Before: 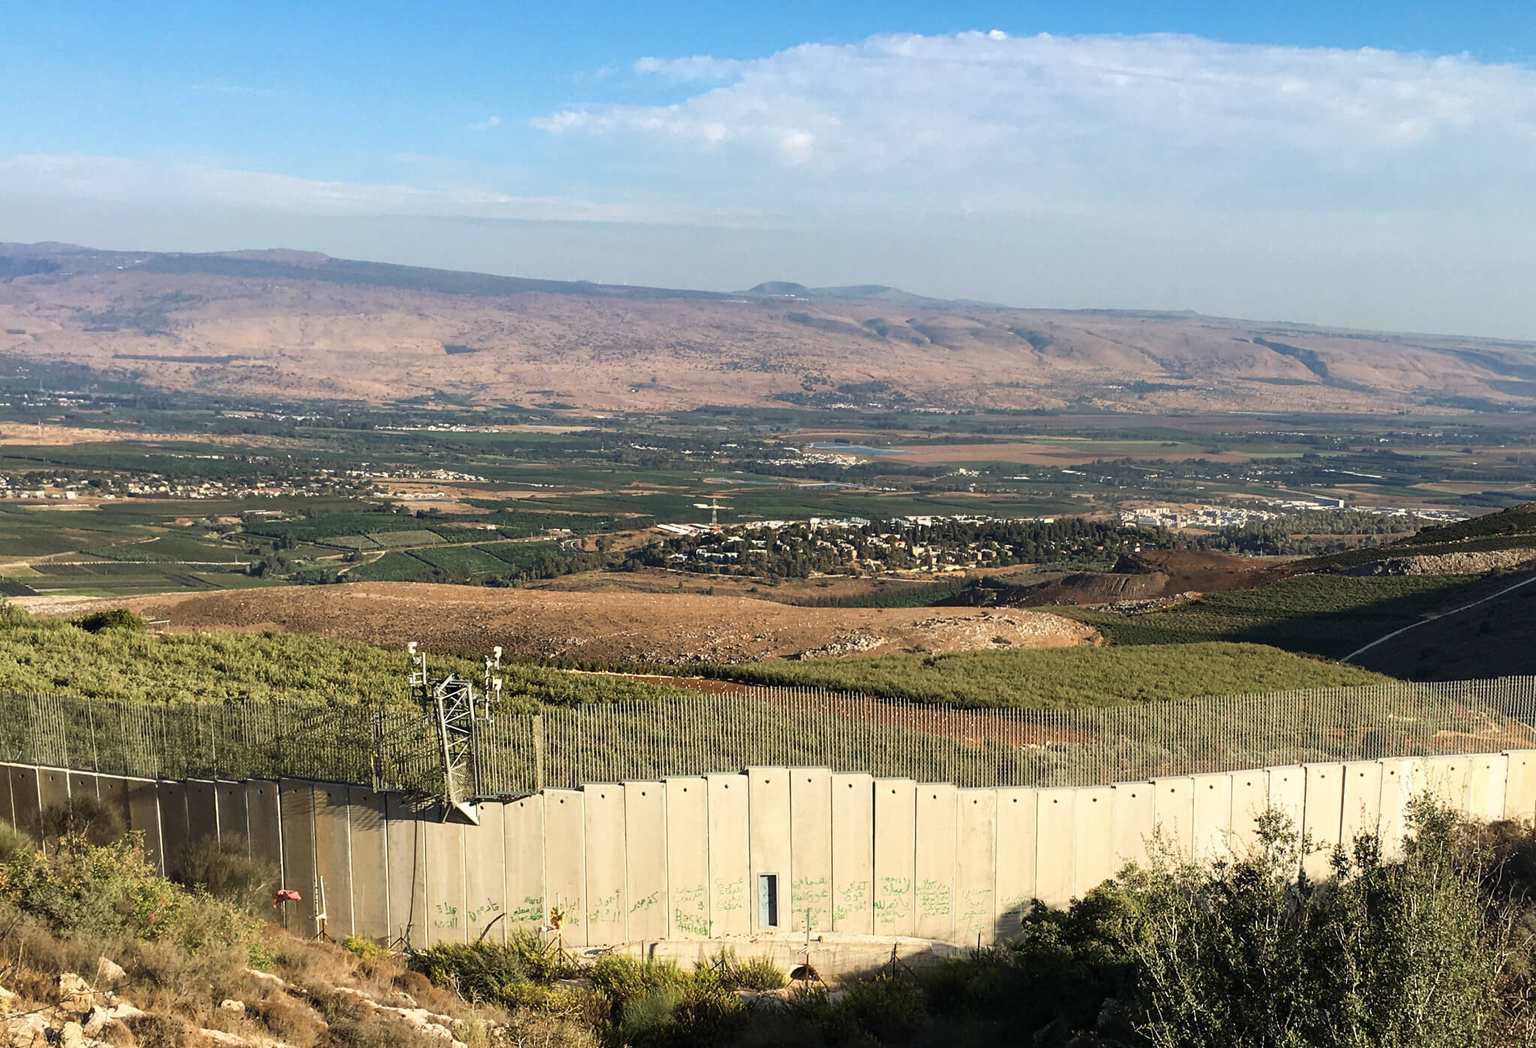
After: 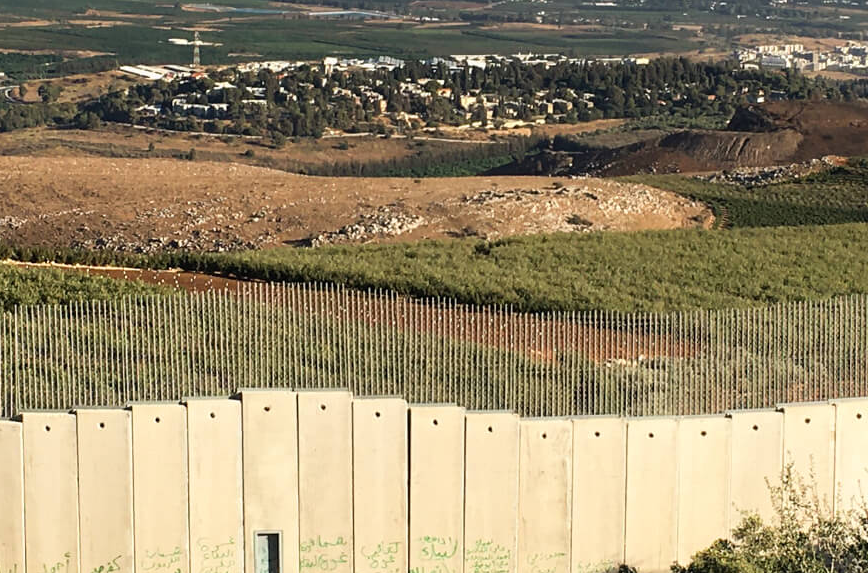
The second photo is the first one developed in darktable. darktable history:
crop: left 36.92%, top 45.332%, right 20.671%, bottom 13.583%
